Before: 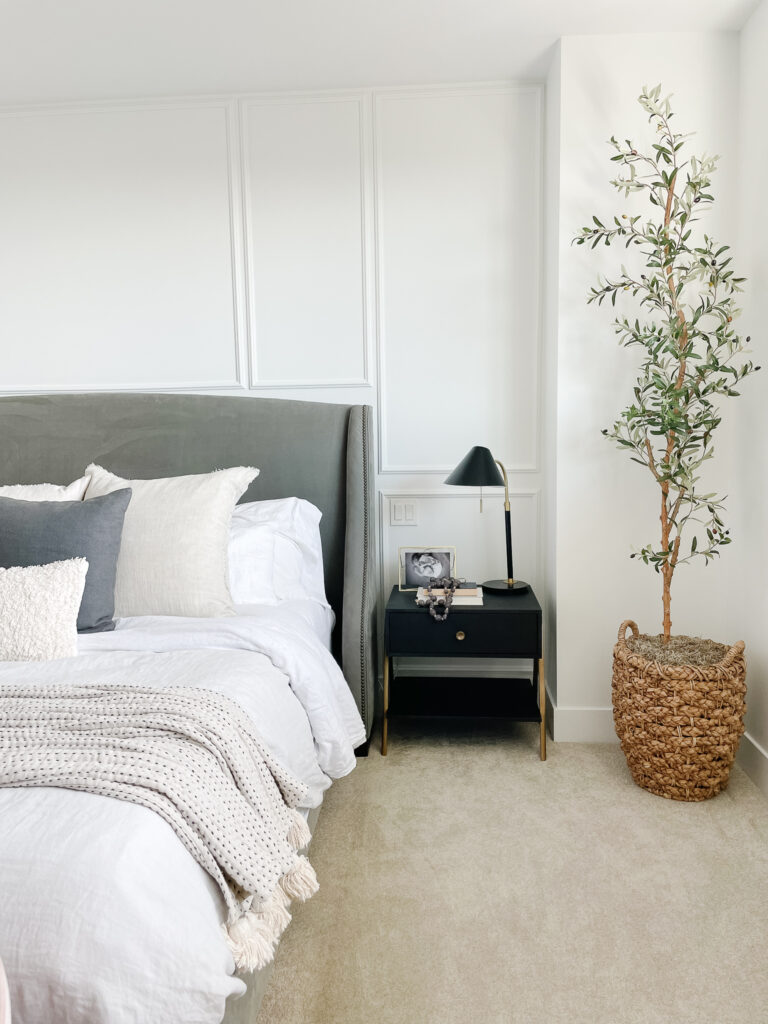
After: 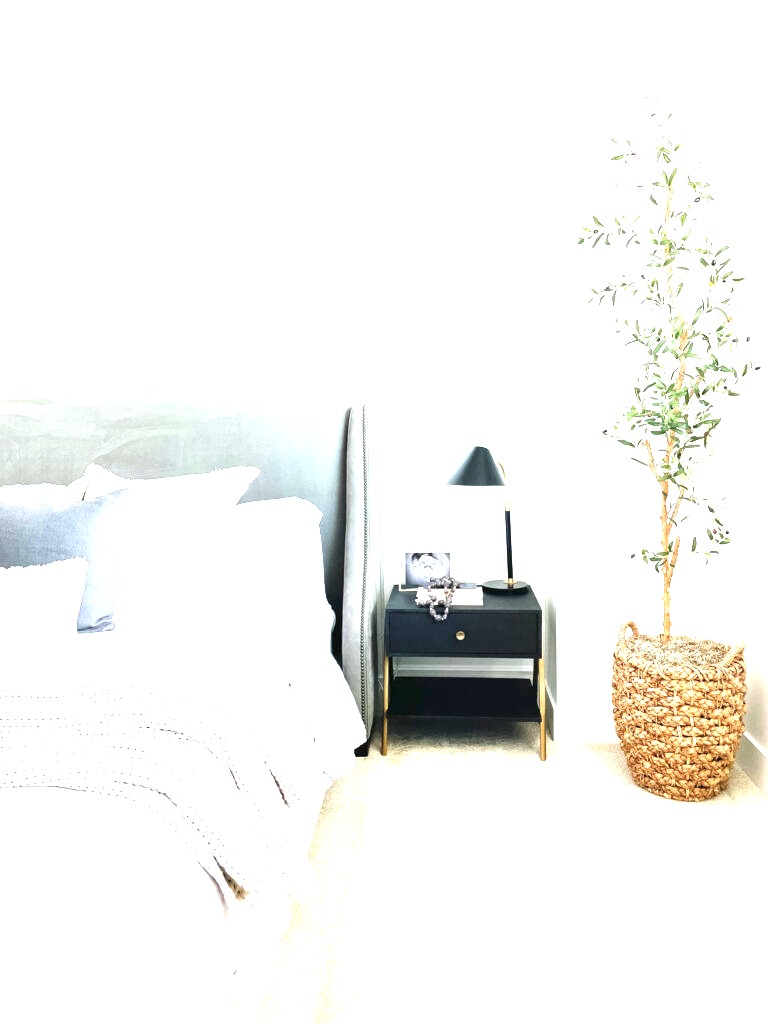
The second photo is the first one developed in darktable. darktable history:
exposure: black level correction 0, exposure 2.138 EV, compensate exposure bias true, compensate highlight preservation false
white balance: red 0.974, blue 1.044
